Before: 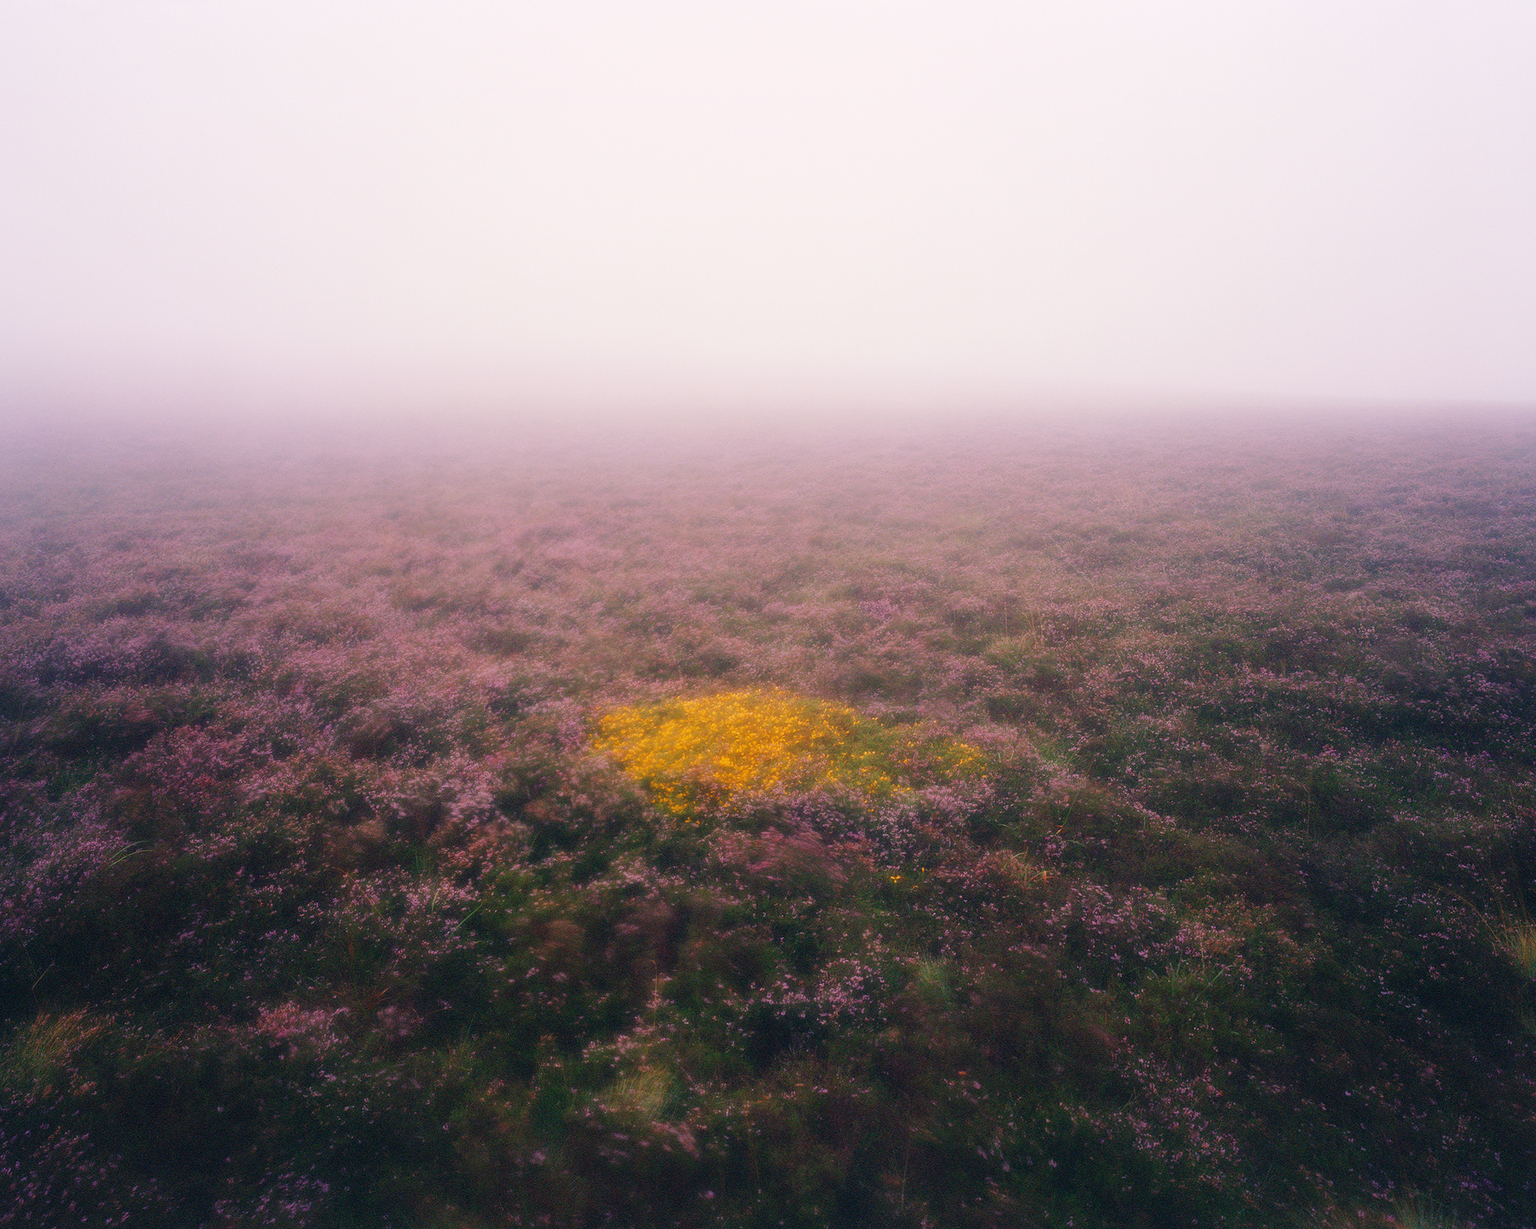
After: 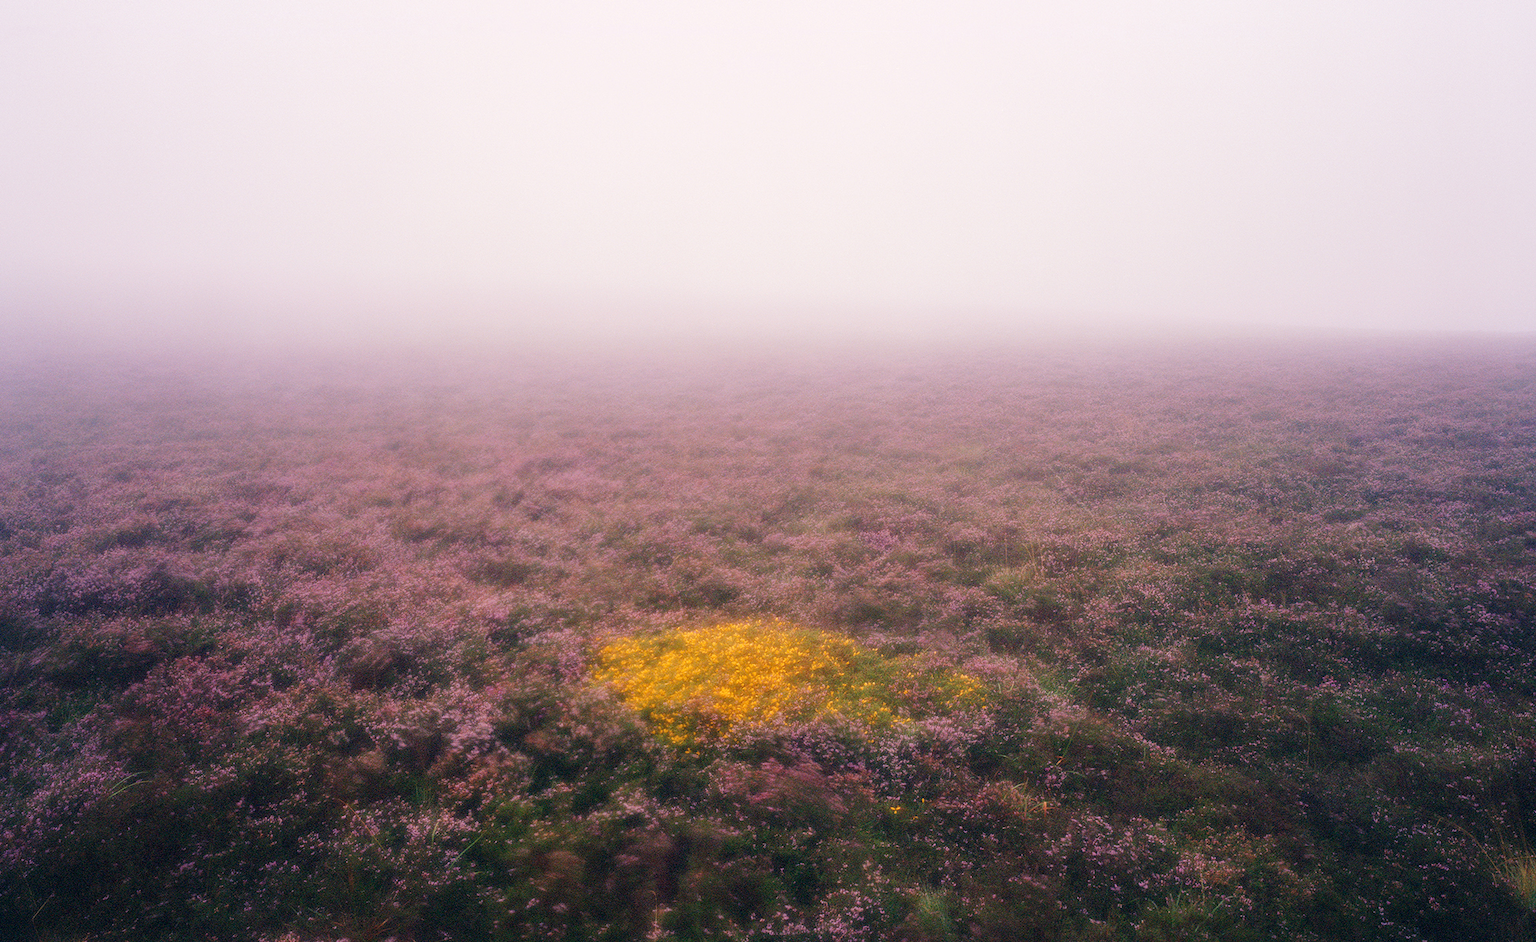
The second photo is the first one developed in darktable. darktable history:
crop: top 5.667%, bottom 17.637%
haze removal: compatibility mode true, adaptive false
local contrast: on, module defaults
